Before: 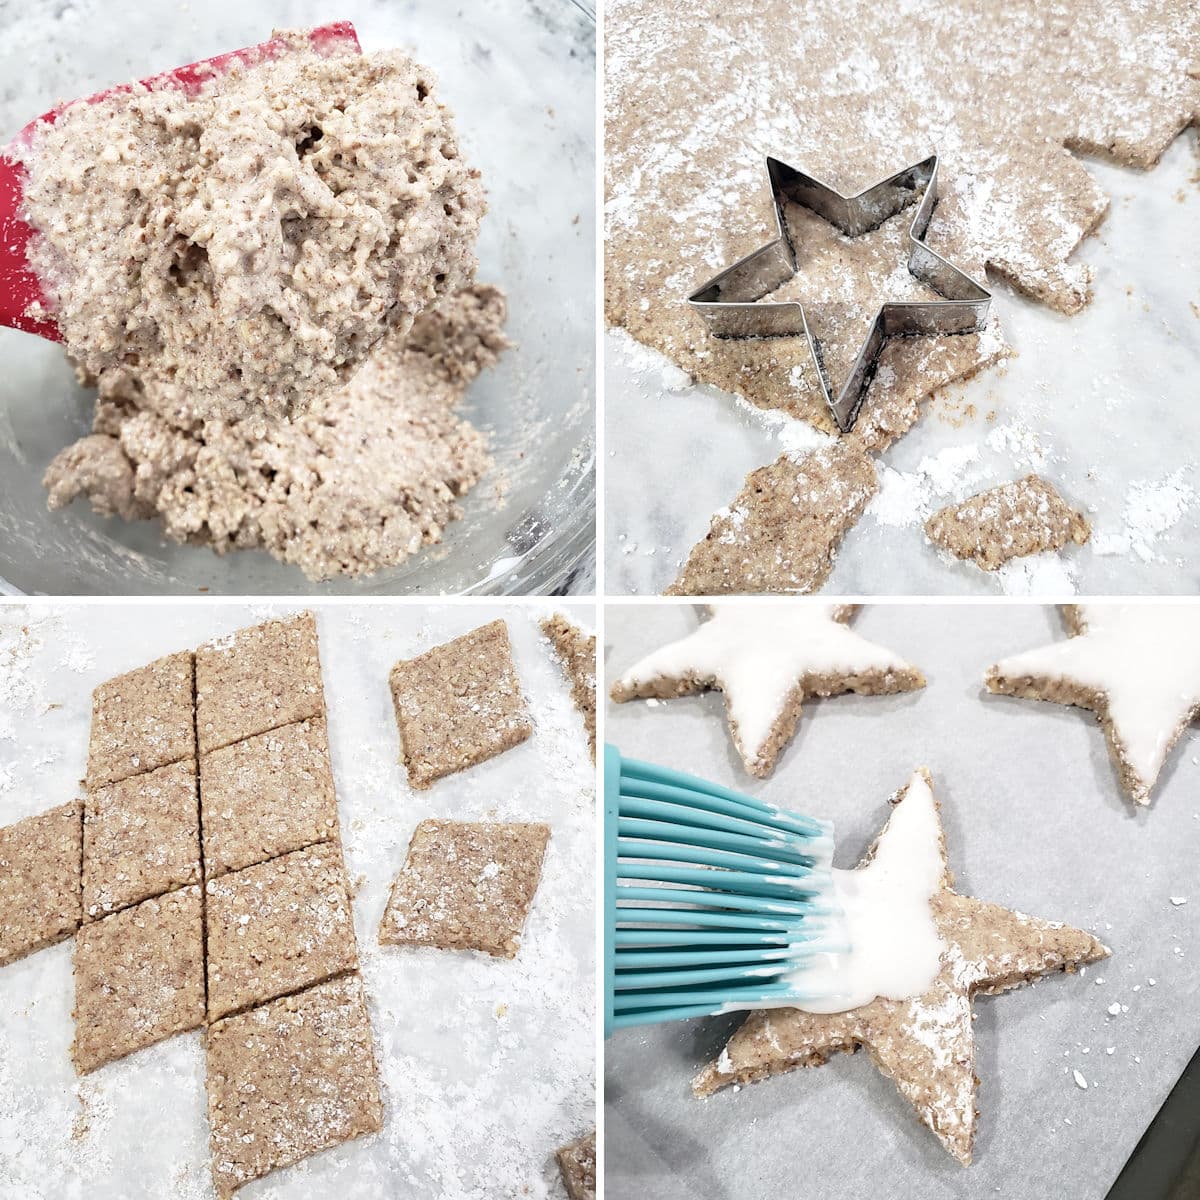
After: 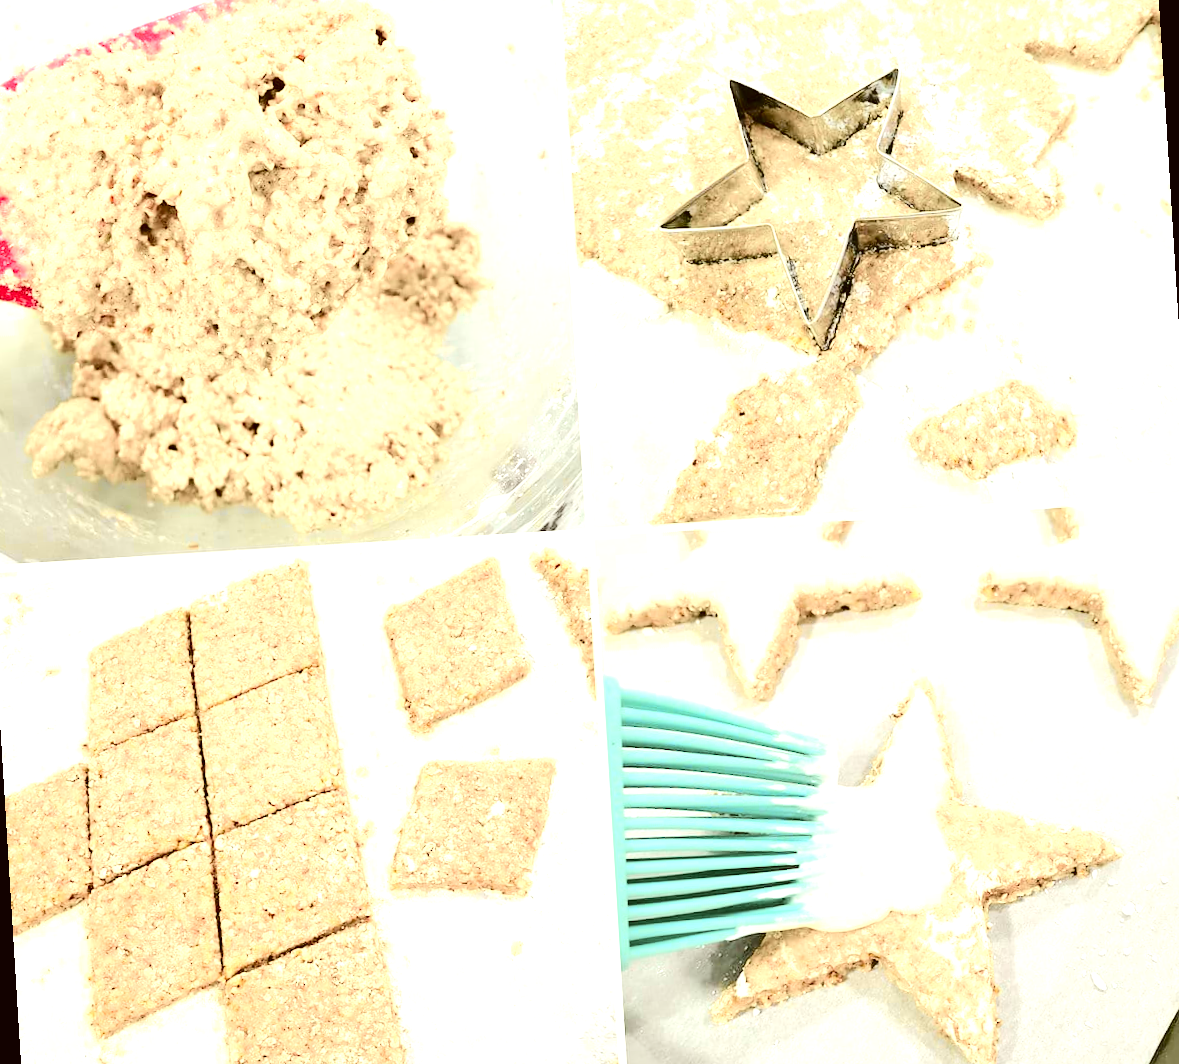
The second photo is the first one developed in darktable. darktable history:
tone curve: curves: ch0 [(0, 0.006) (0.184, 0.117) (0.405, 0.46) (0.456, 0.528) (0.634, 0.728) (0.877, 0.89) (0.984, 0.935)]; ch1 [(0, 0) (0.443, 0.43) (0.492, 0.489) (0.566, 0.579) (0.595, 0.625) (0.608, 0.667) (0.65, 0.729) (1, 1)]; ch2 [(0, 0) (0.33, 0.301) (0.421, 0.443) (0.447, 0.489) (0.492, 0.498) (0.537, 0.583) (0.586, 0.591) (0.663, 0.686) (1, 1)], color space Lab, independent channels, preserve colors none
rotate and perspective: rotation -3.52°, crop left 0.036, crop right 0.964, crop top 0.081, crop bottom 0.919
exposure: black level correction 0, exposure 1.45 EV, compensate exposure bias true, compensate highlight preservation false
color correction: highlights a* -1.43, highlights b* 10.12, shadows a* 0.395, shadows b* 19.35
